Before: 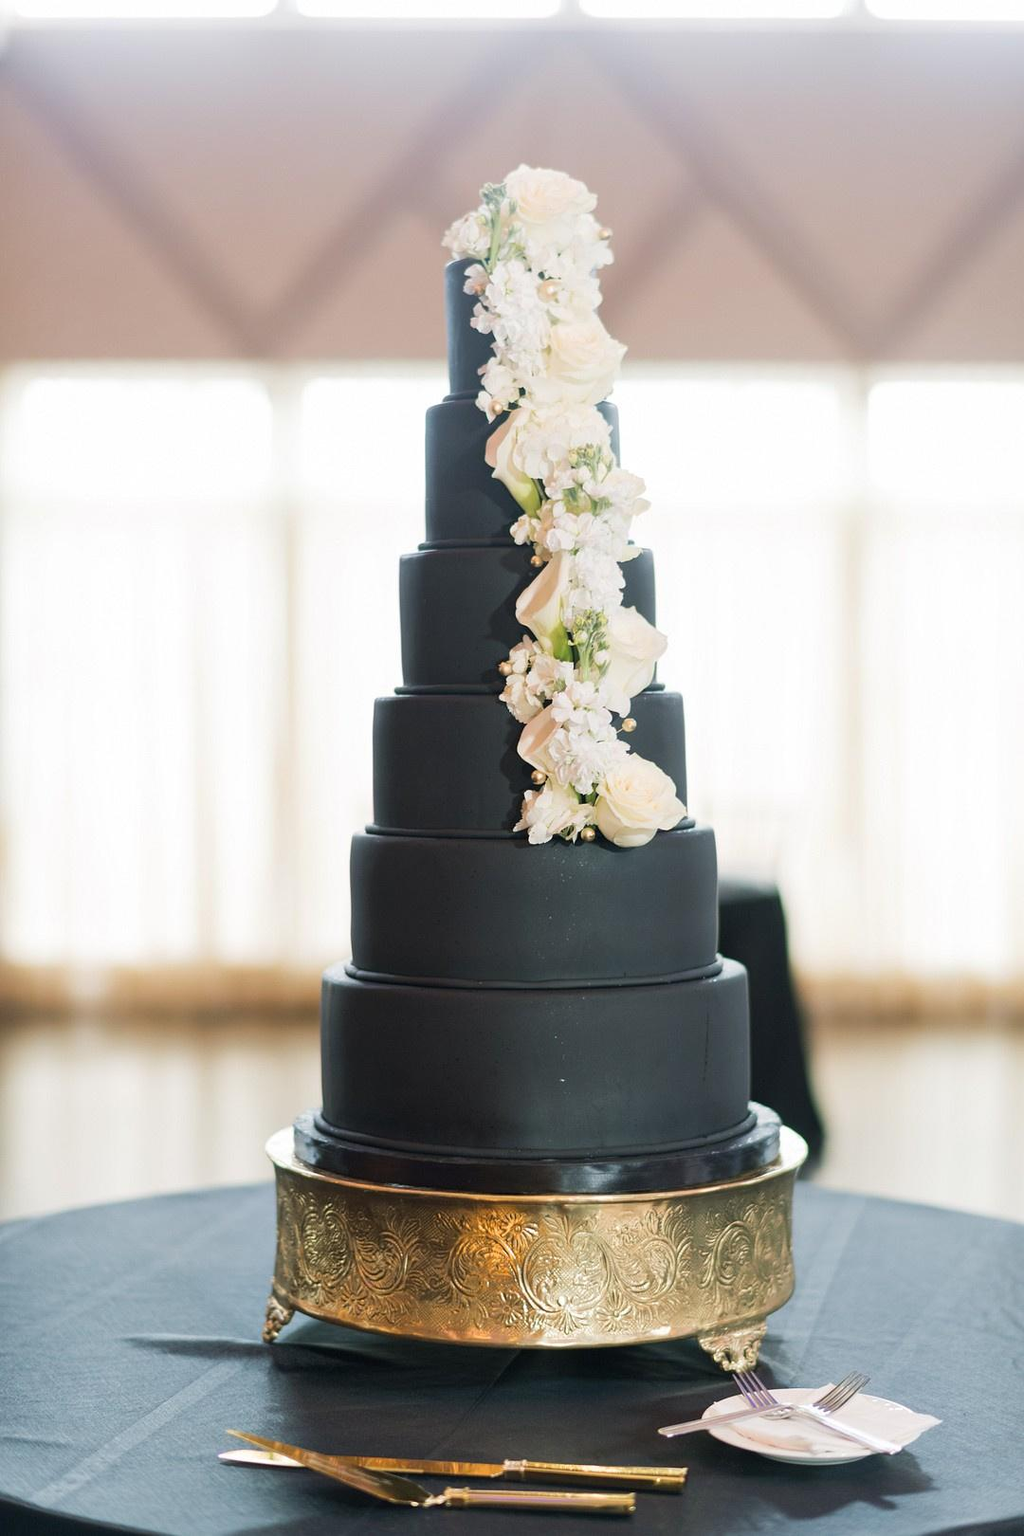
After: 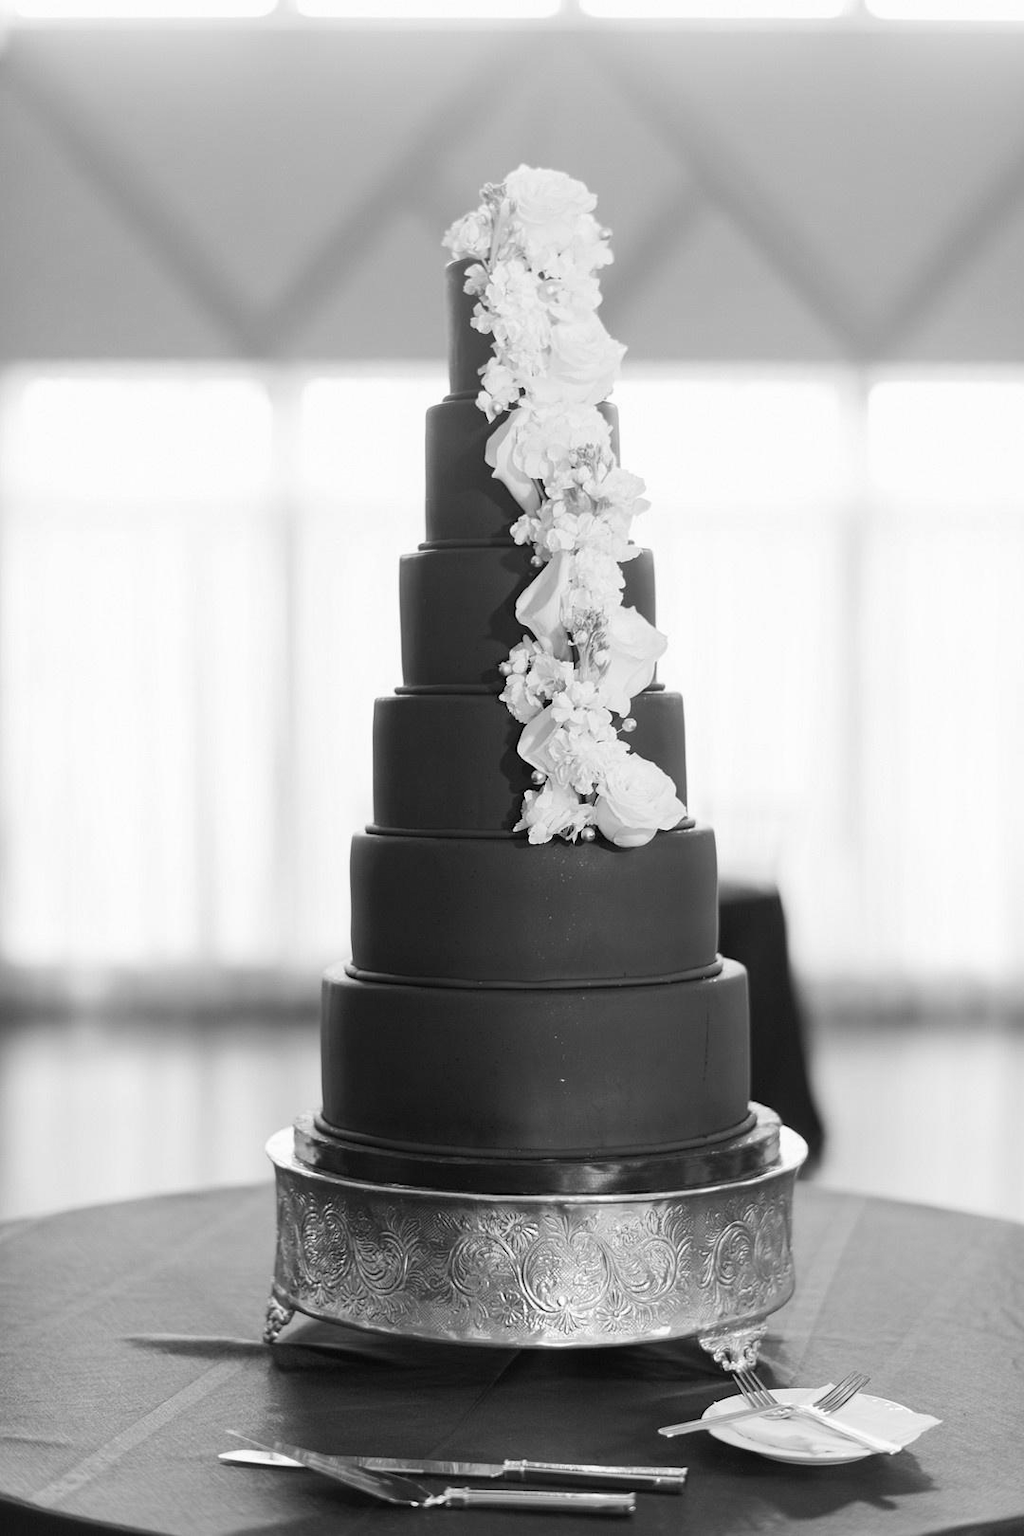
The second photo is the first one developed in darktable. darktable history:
monochrome: a -6.99, b 35.61, size 1.4
color correction: highlights a* -20.17, highlights b* 20.27, shadows a* 20.03, shadows b* -20.46, saturation 0.43
